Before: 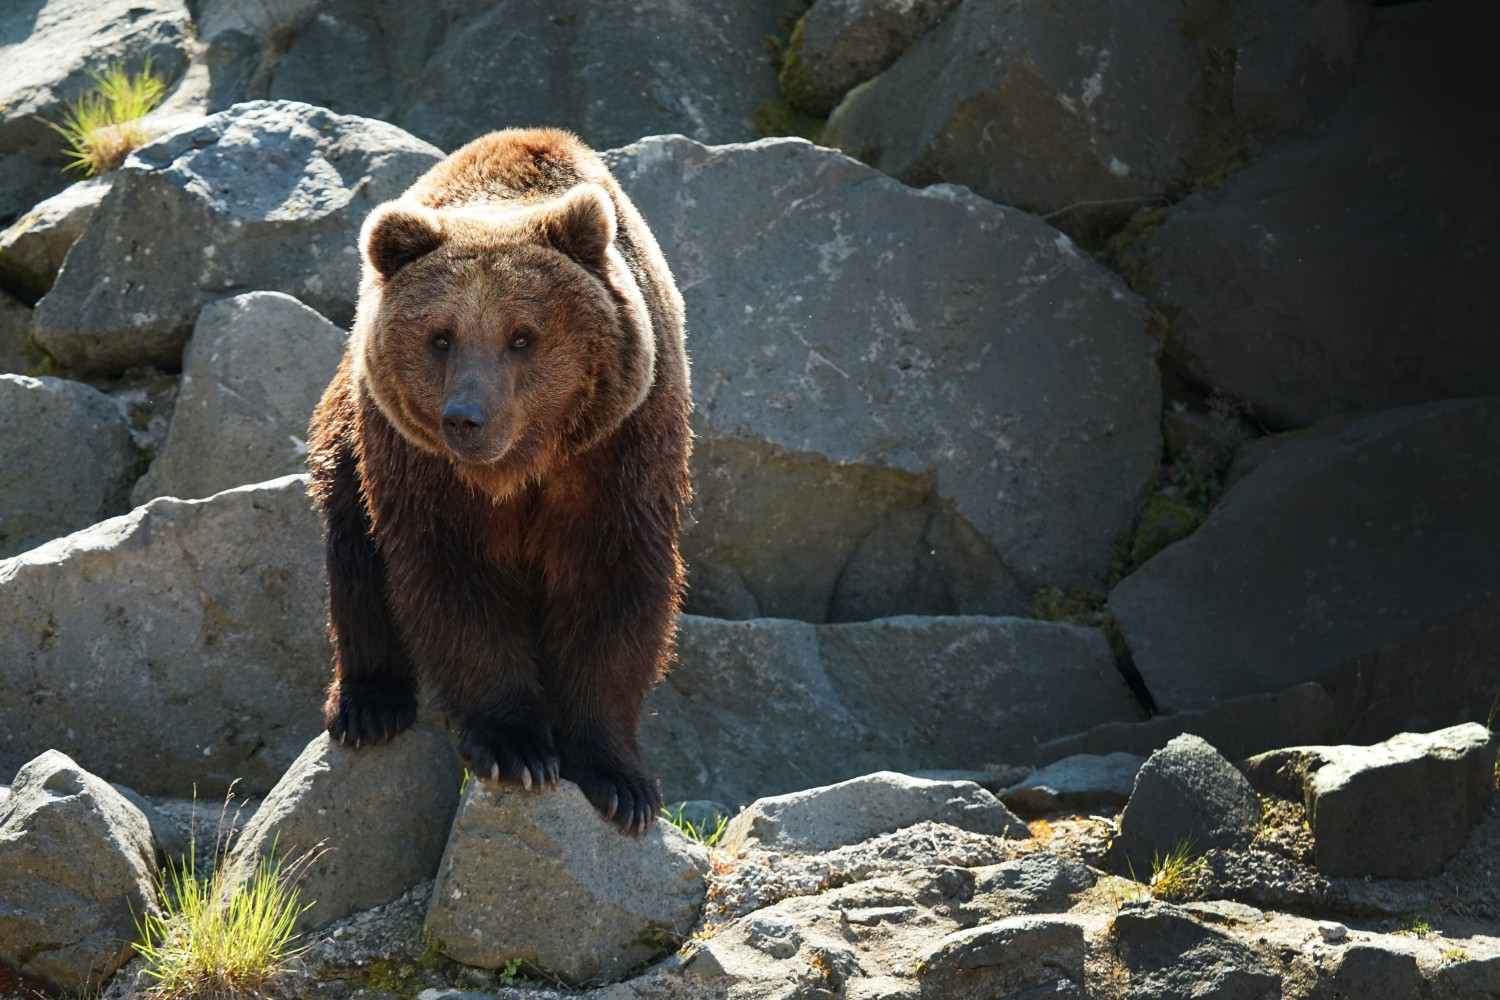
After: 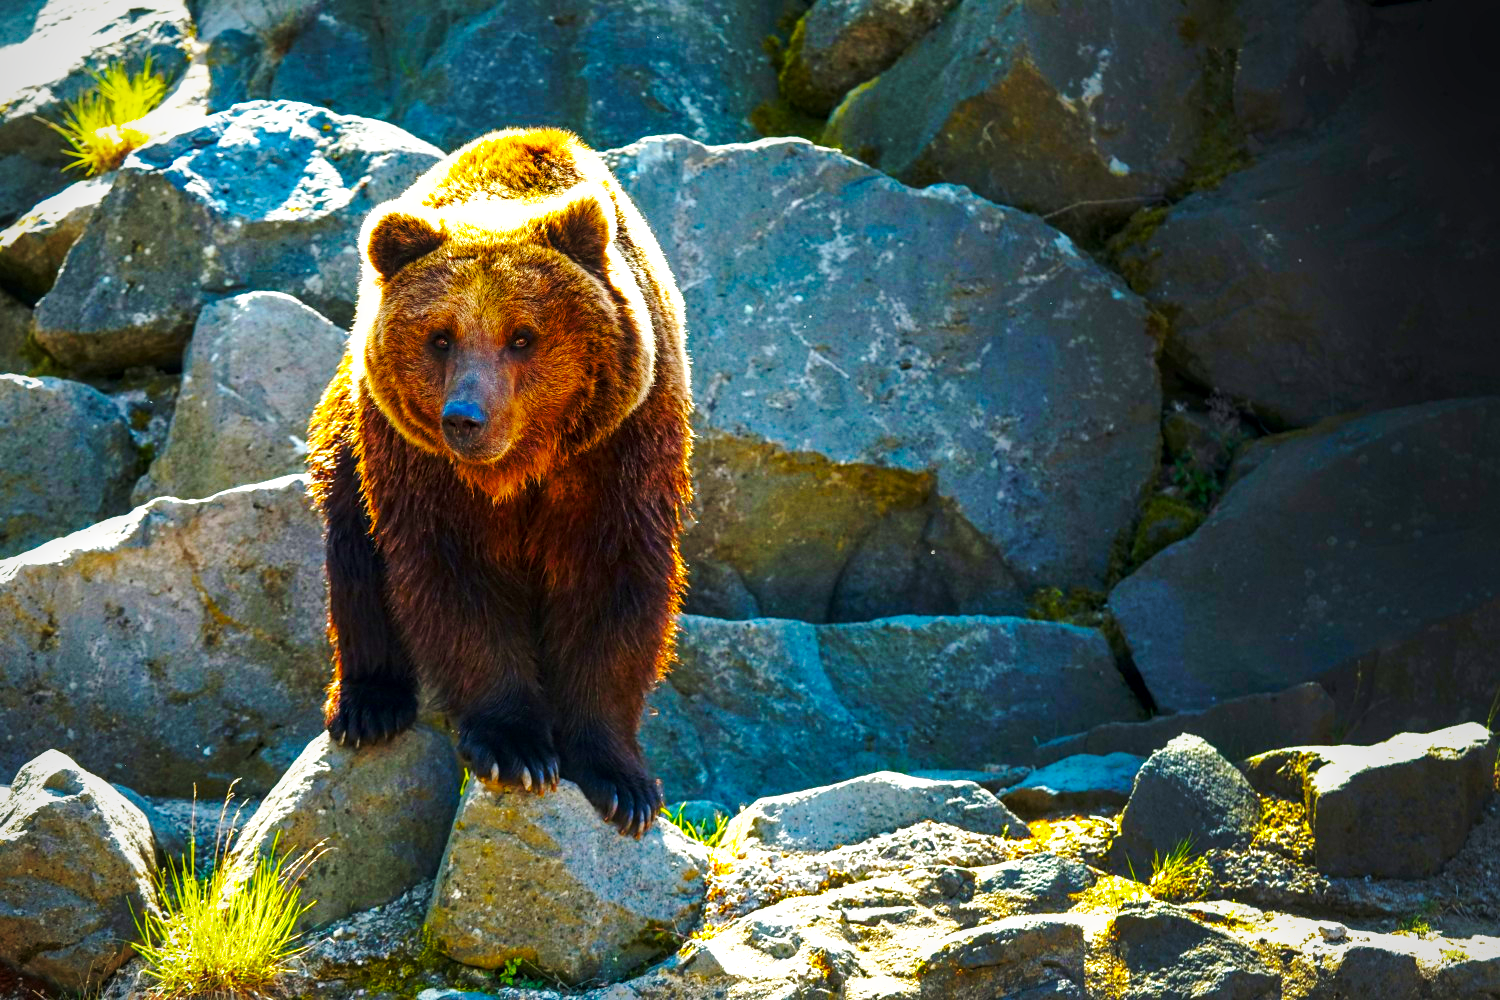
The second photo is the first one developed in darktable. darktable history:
shadows and highlights: on, module defaults
local contrast: on, module defaults
base curve: curves: ch0 [(0, 0) (0.036, 0.037) (0.121, 0.228) (0.46, 0.76) (0.859, 0.983) (1, 1)], preserve colors none
vignetting: fall-off radius 60.65%
color balance rgb: linear chroma grading › shadows -40%, linear chroma grading › highlights 40%, linear chroma grading › global chroma 45%, linear chroma grading › mid-tones -30%, perceptual saturation grading › global saturation 55%, perceptual saturation grading › highlights -50%, perceptual saturation grading › mid-tones 40%, perceptual saturation grading › shadows 30%, perceptual brilliance grading › global brilliance 20%, perceptual brilliance grading › shadows -40%, global vibrance 35%
